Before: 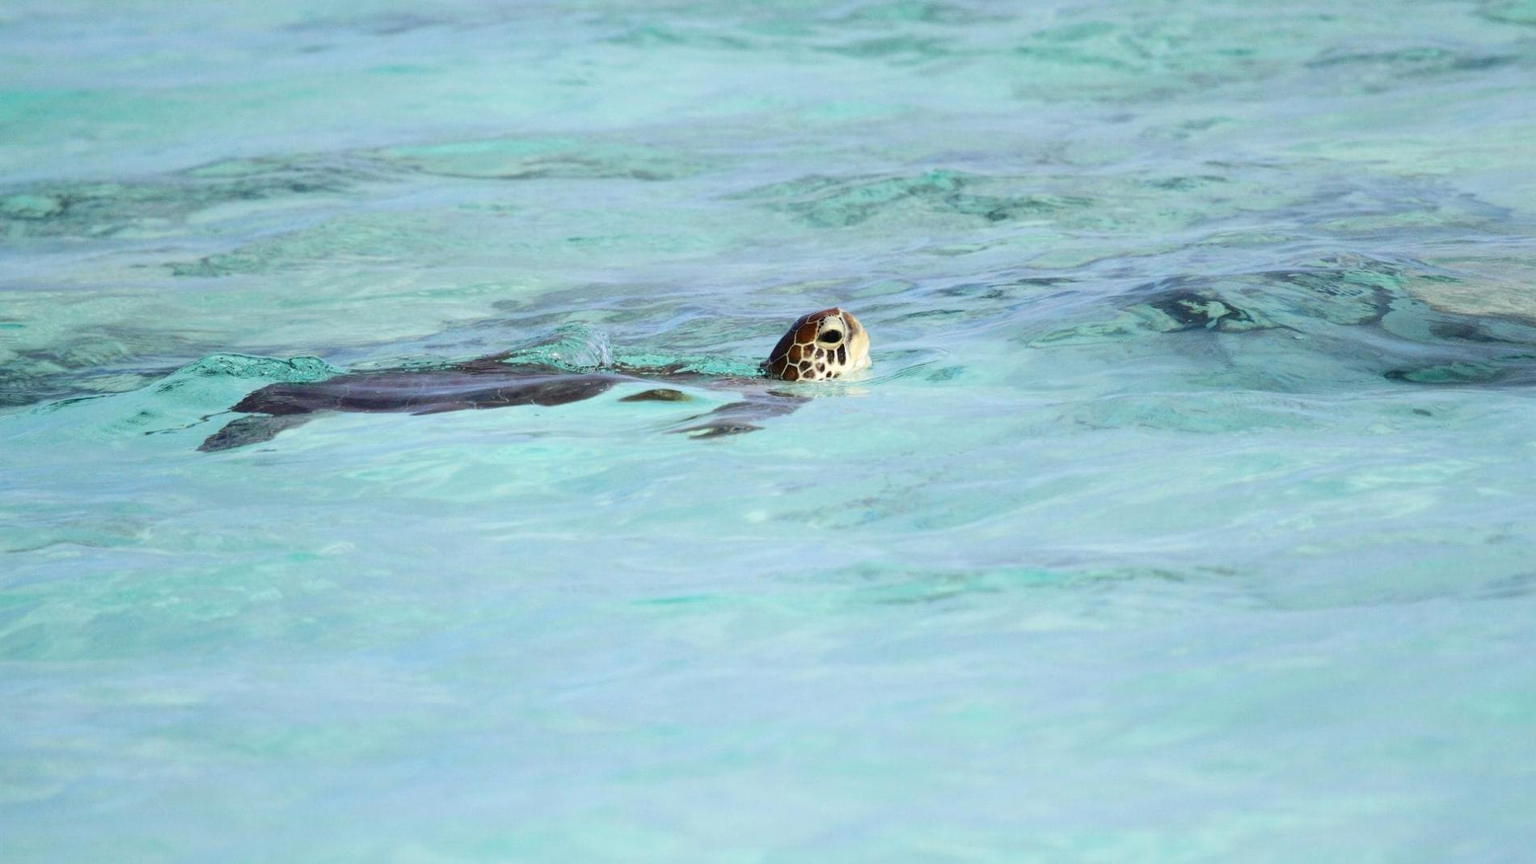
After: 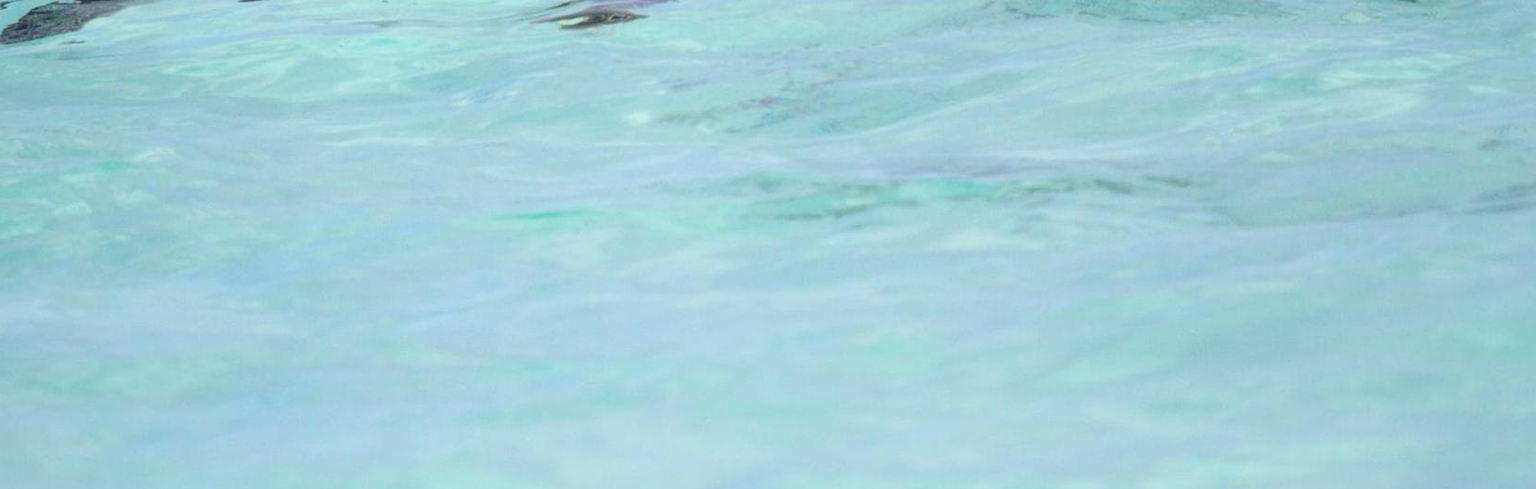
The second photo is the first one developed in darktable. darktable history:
crop and rotate: left 13.248%, top 47.976%, bottom 2.838%
